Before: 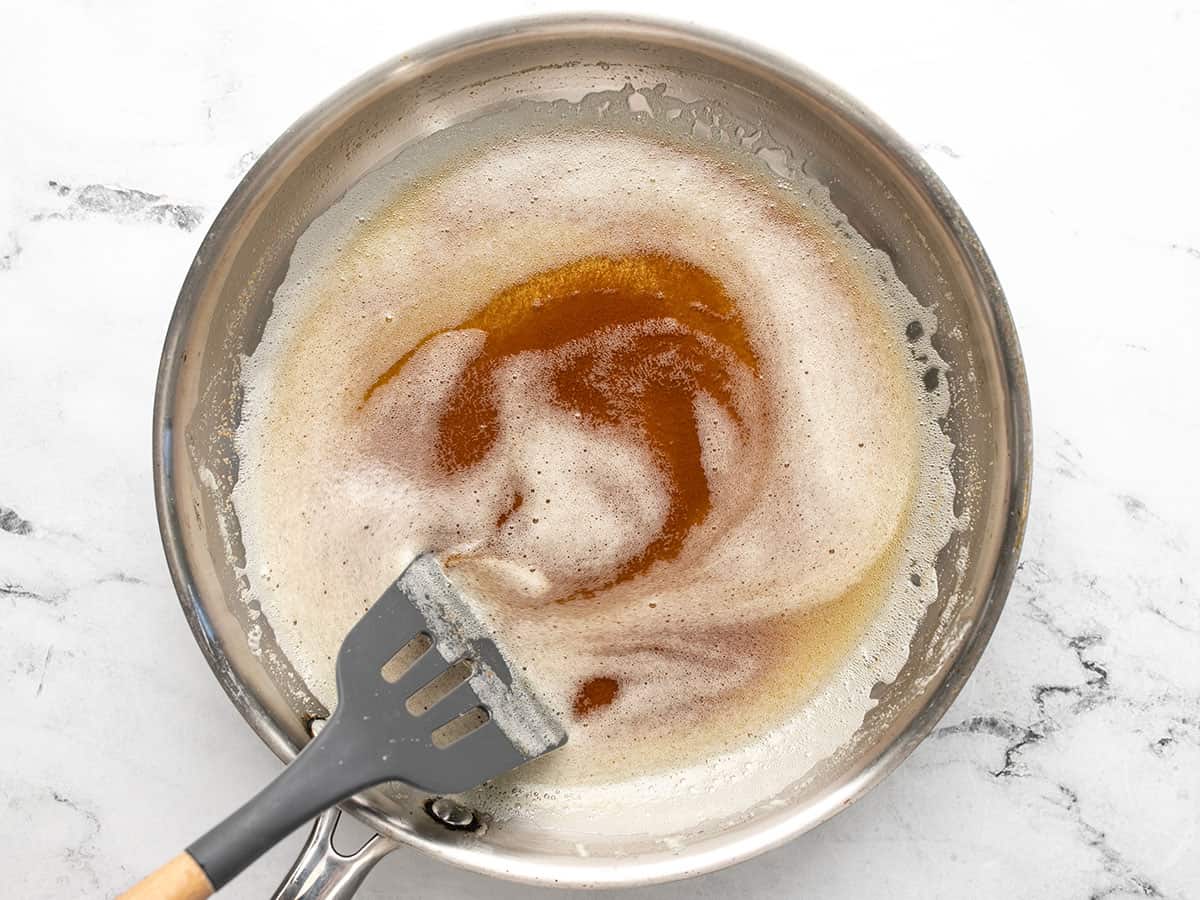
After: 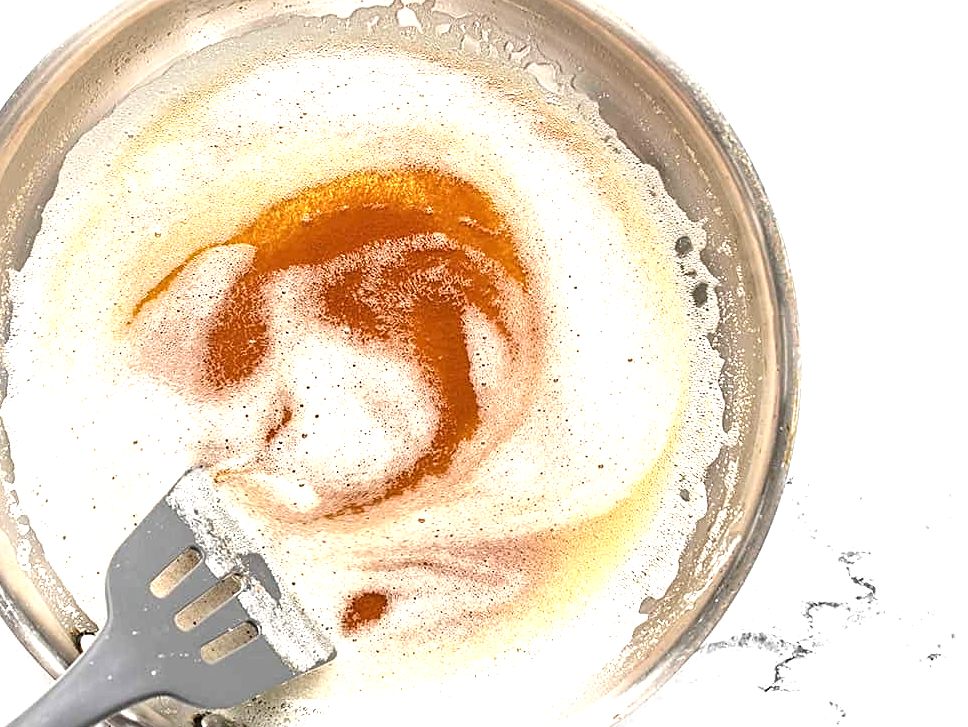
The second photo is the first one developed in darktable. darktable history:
exposure: black level correction 0, exposure 1.106 EV, compensate highlight preservation false
crop: left 19.306%, top 9.524%, right 0.001%, bottom 9.687%
sharpen: on, module defaults
